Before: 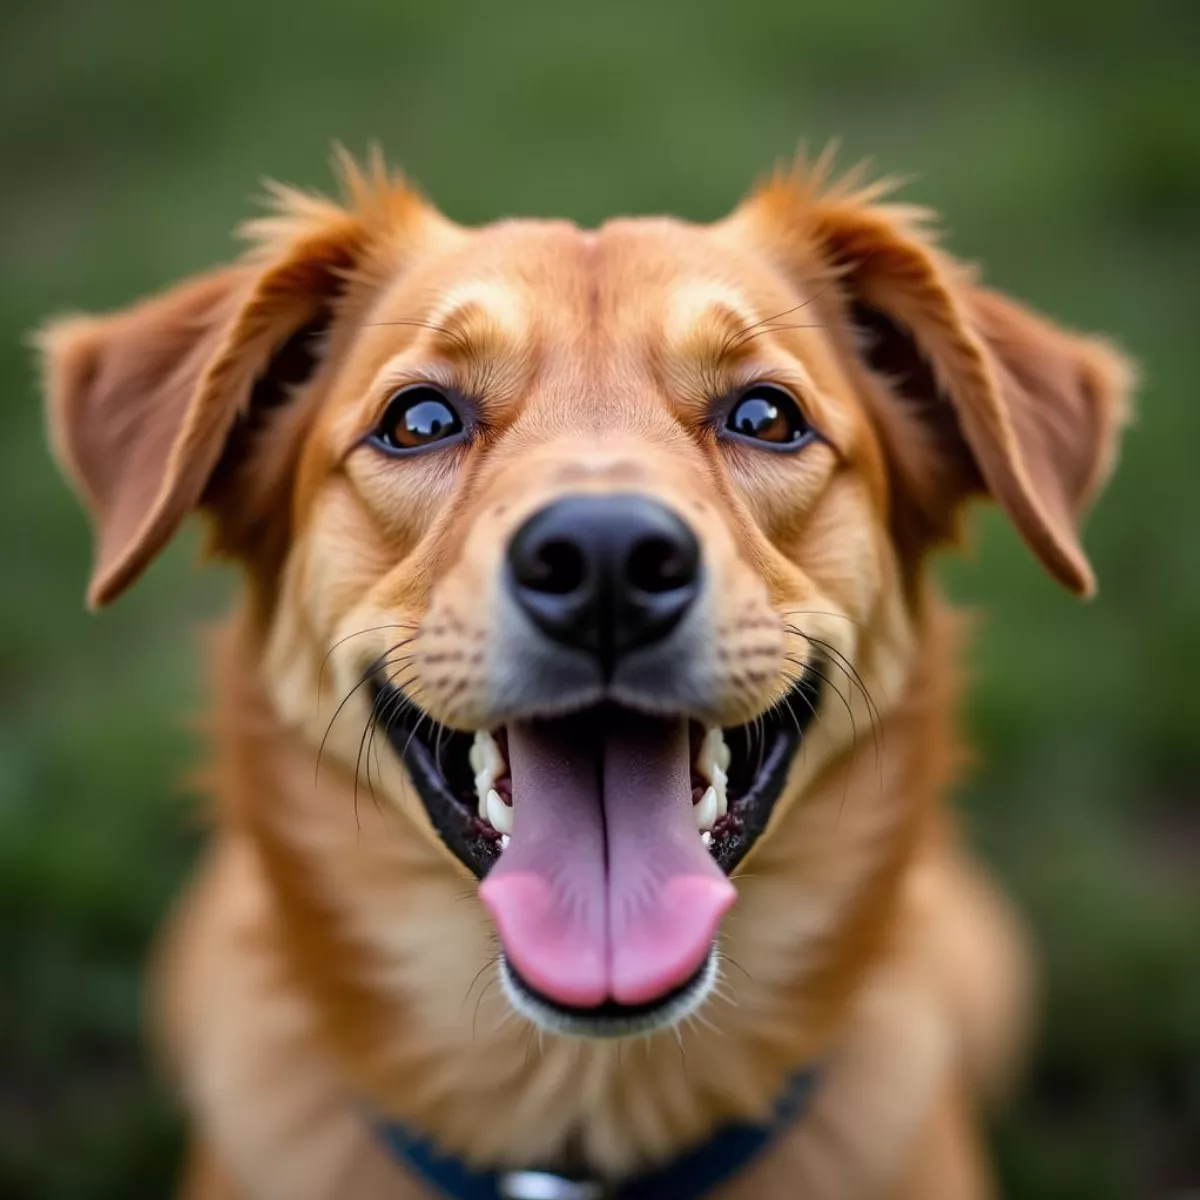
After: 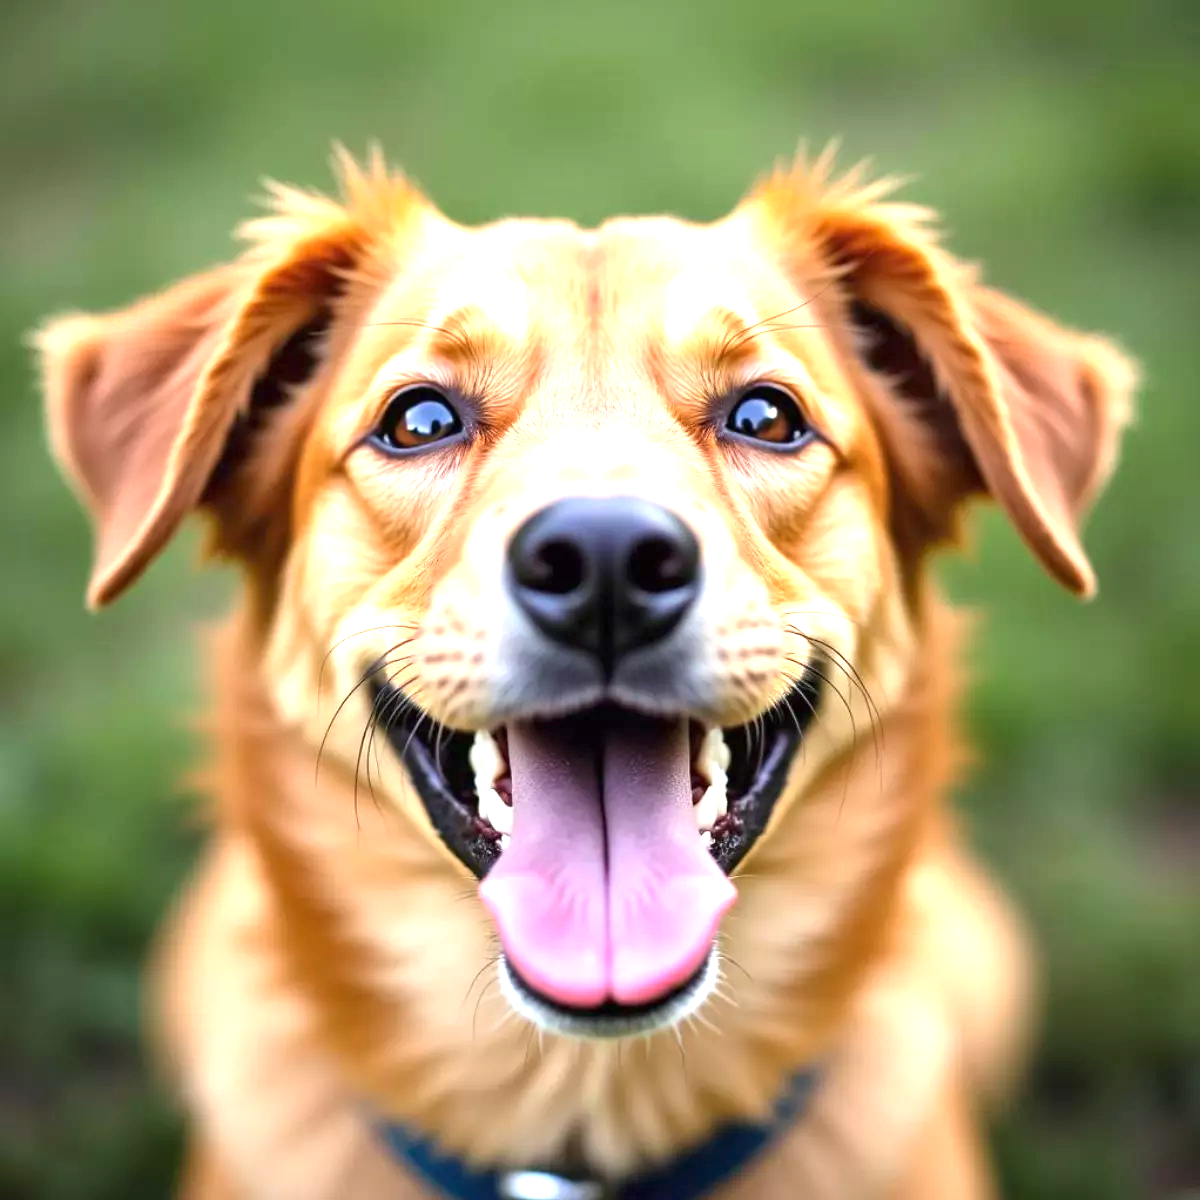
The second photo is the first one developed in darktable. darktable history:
tone equalizer: mask exposure compensation -0.486 EV
exposure: black level correction 0, exposure 1.457 EV, compensate exposure bias true, compensate highlight preservation false
